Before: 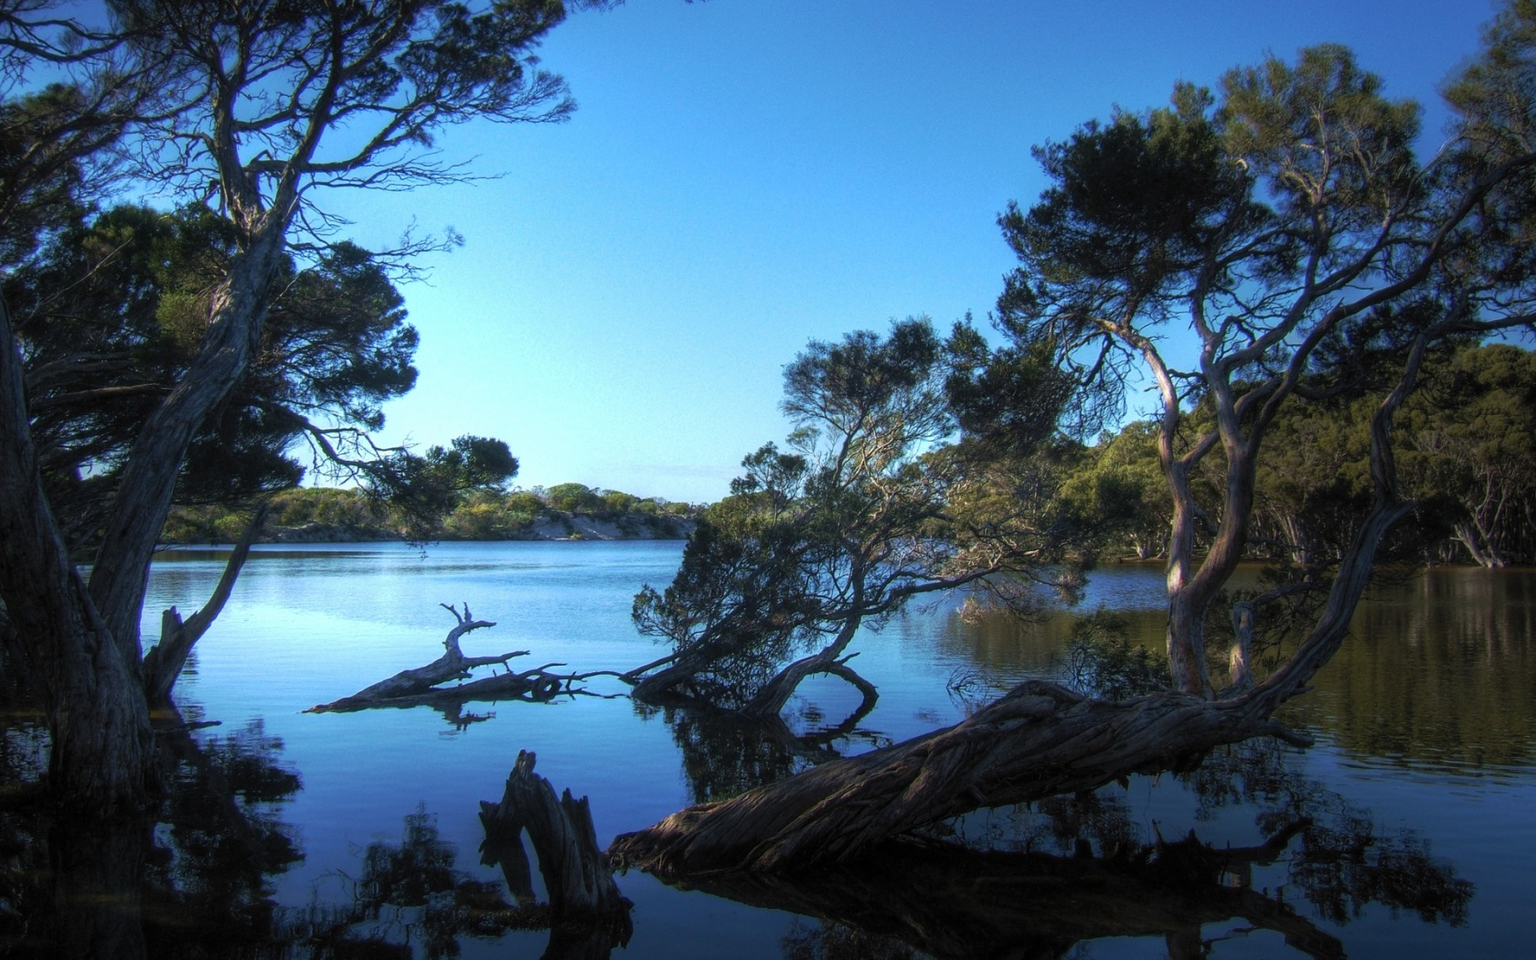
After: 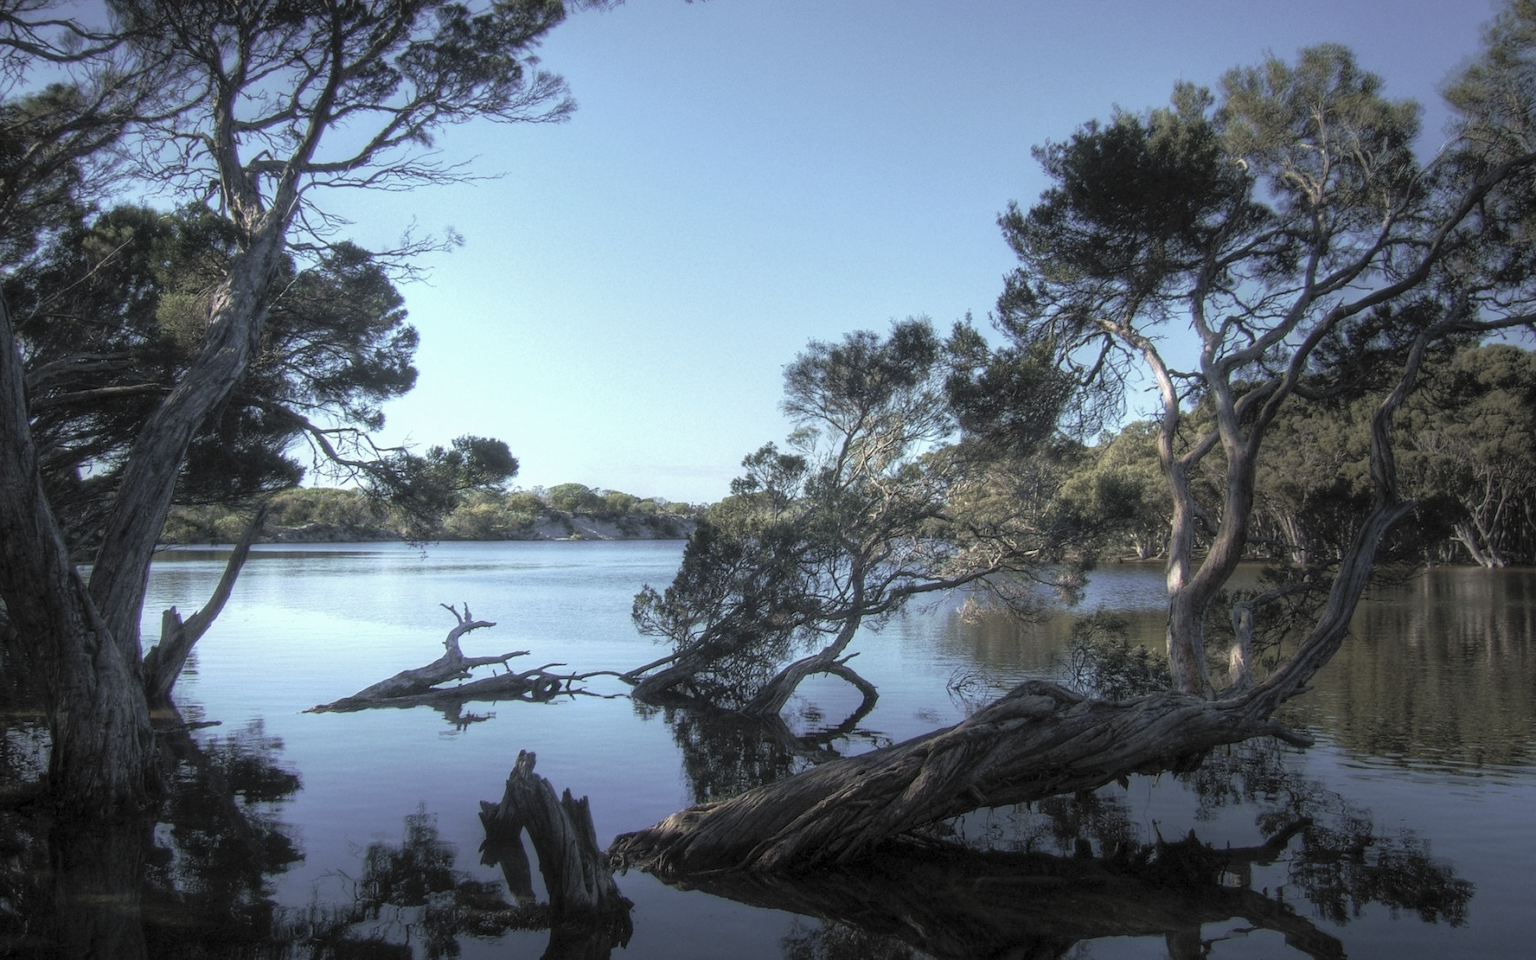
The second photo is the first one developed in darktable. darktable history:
contrast brightness saturation: brightness 0.185, saturation -0.494
